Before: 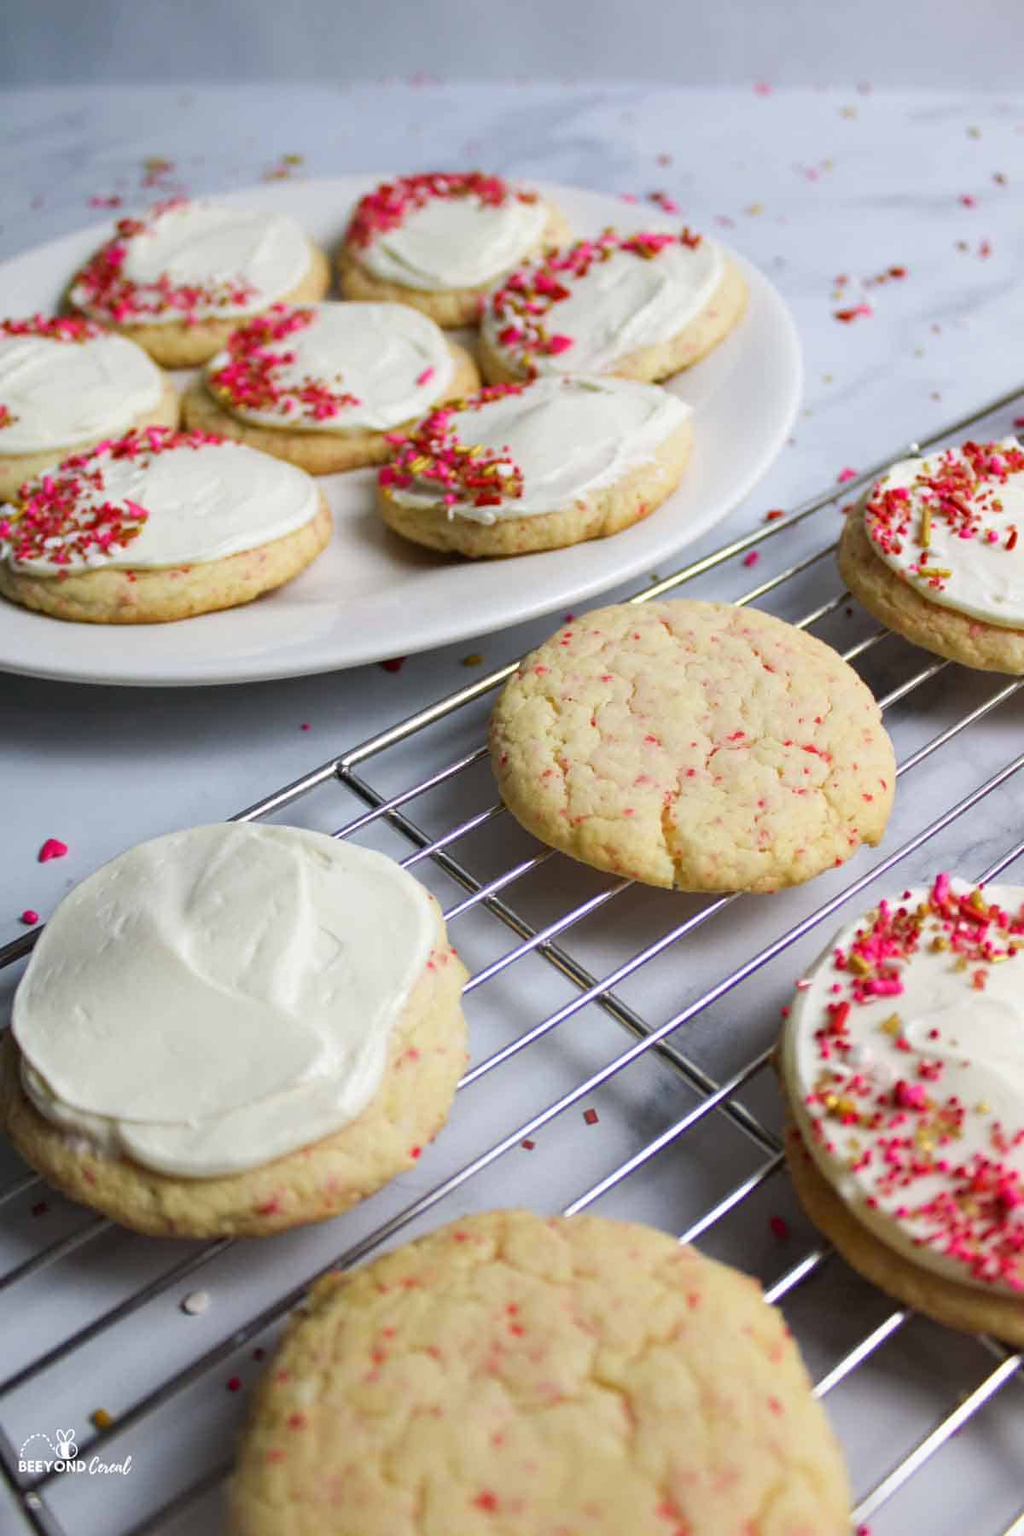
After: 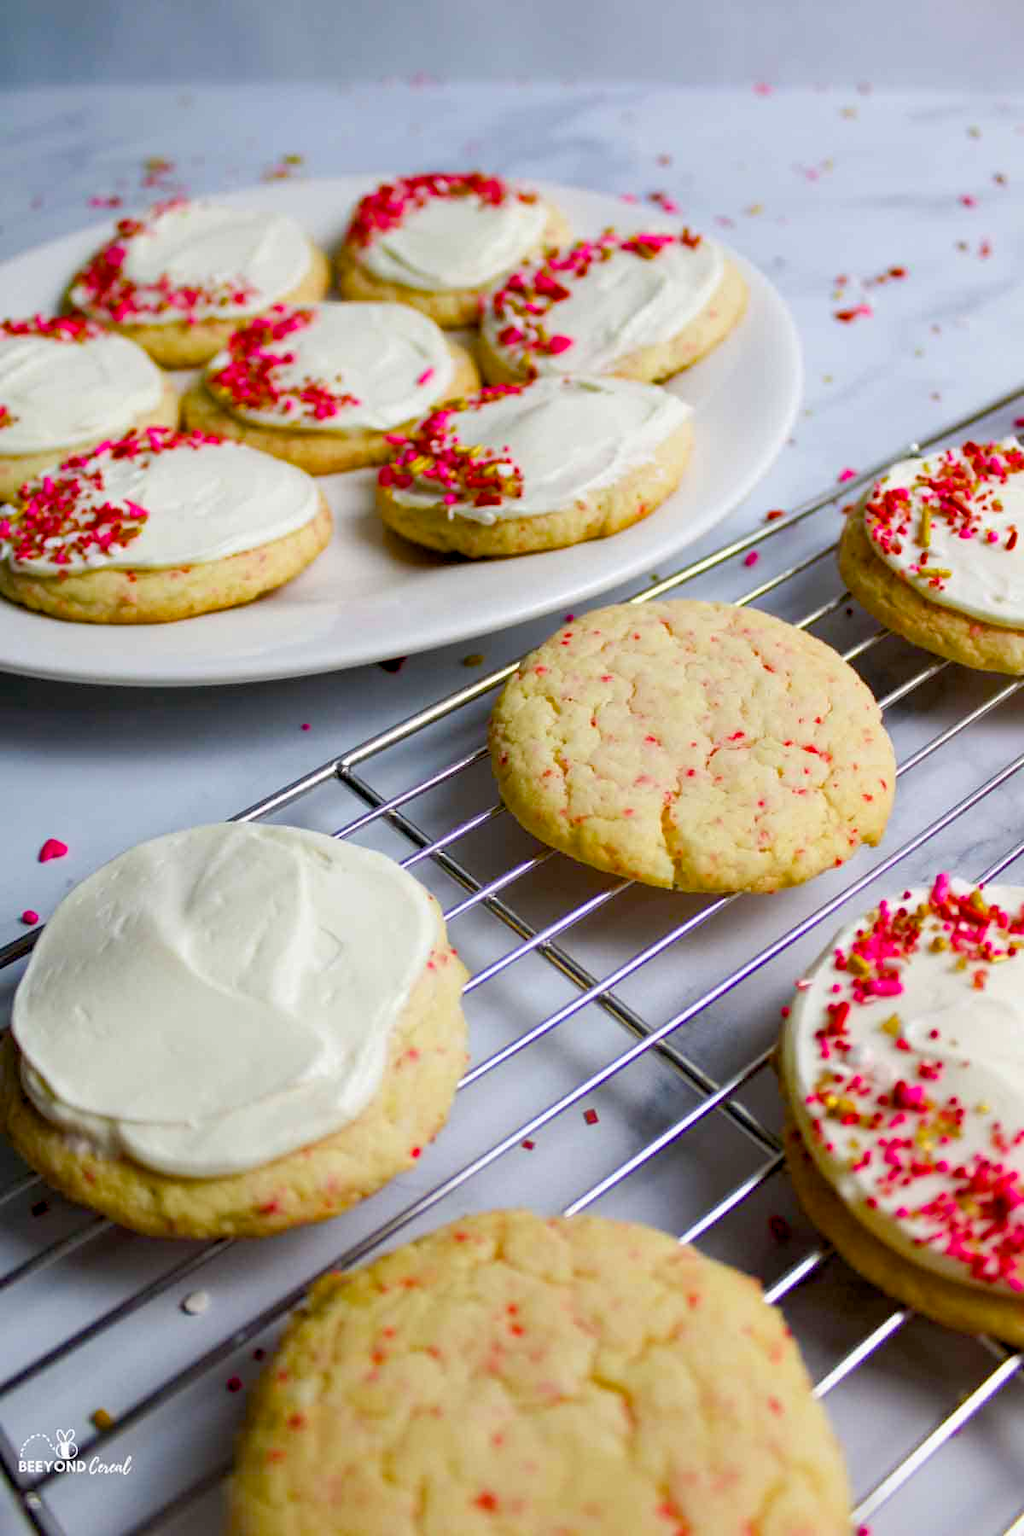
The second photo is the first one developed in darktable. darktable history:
color balance rgb: global offset › luminance -0.88%, linear chroma grading › shadows 31.788%, linear chroma grading › global chroma -2.474%, linear chroma grading › mid-tones 3.846%, perceptual saturation grading › global saturation 25.706%
